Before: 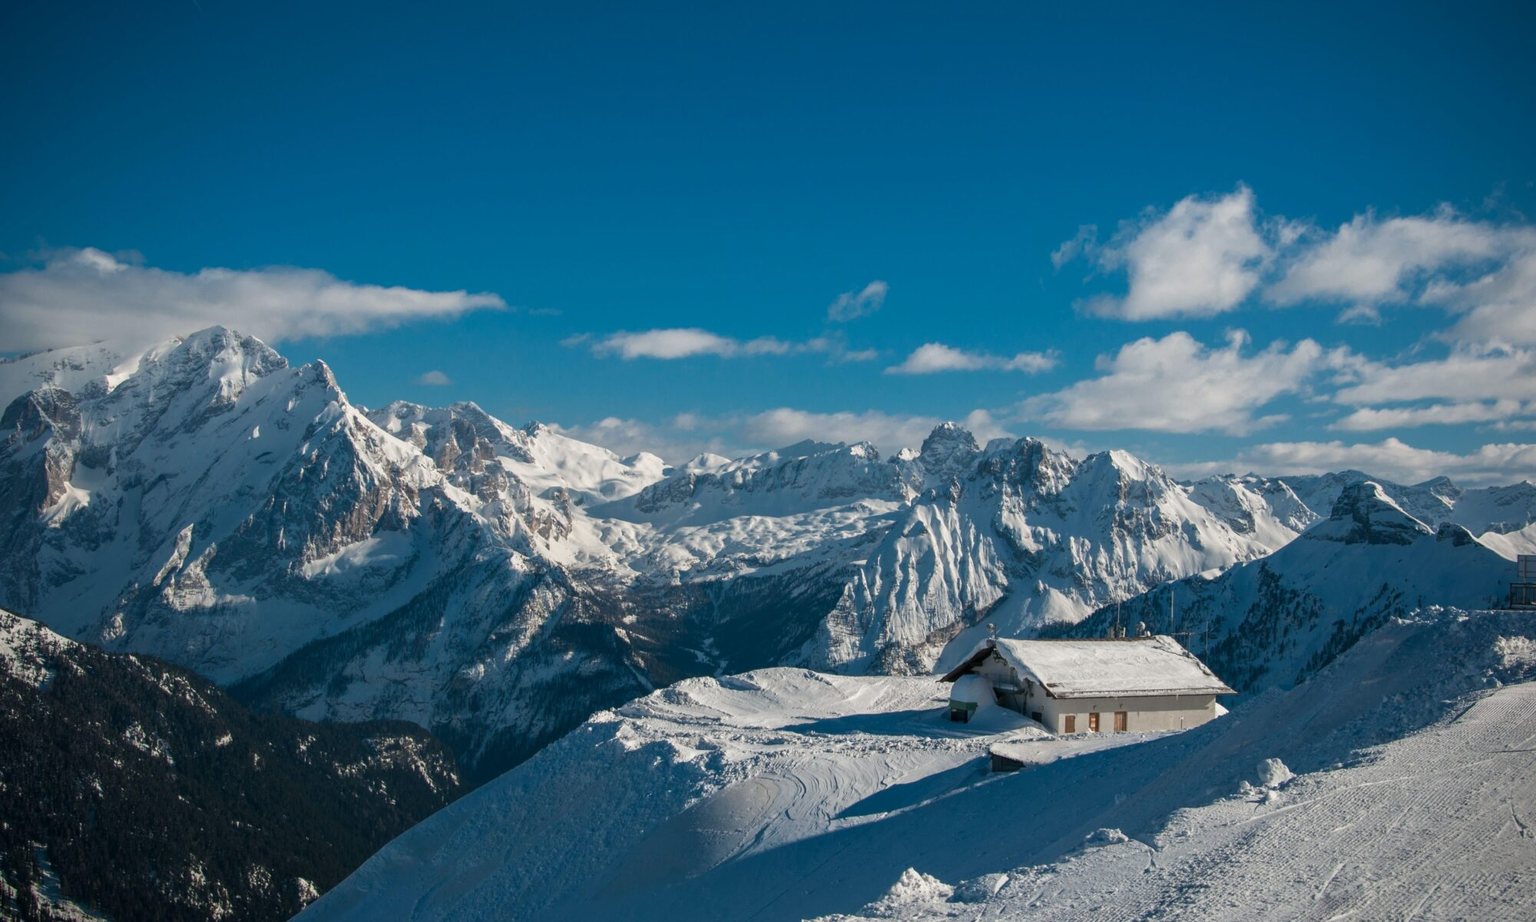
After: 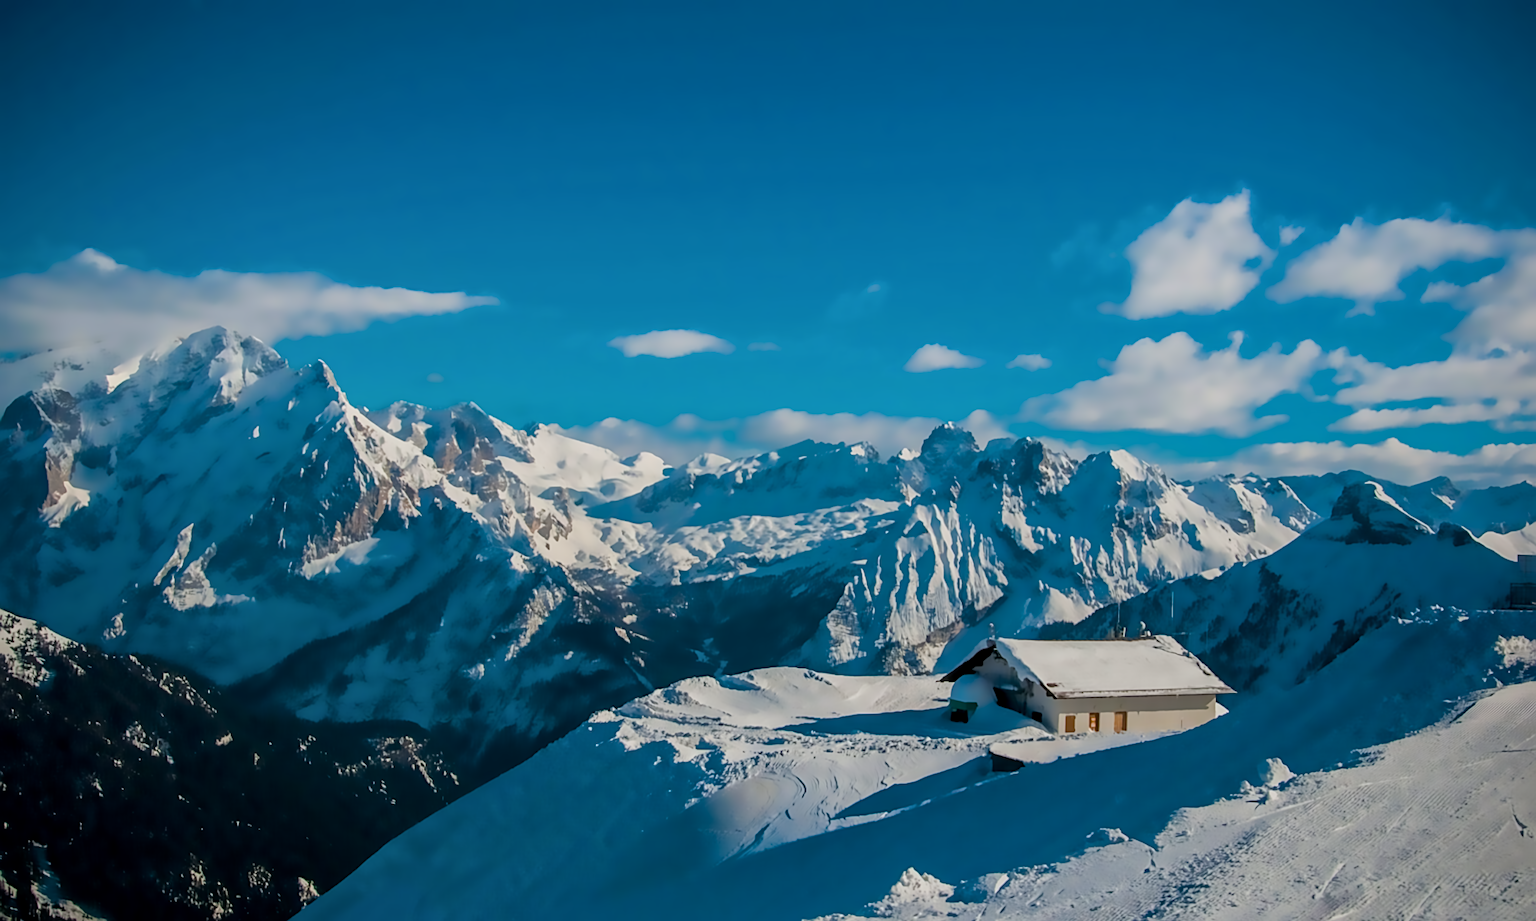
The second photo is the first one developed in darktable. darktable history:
astrophoto denoise: patch size 1, strength 100%, luma 100%
sharpen: on, module defaults
local contrast: on, module defaults
filmic rgb: hardness 4.17
color balance rgb: linear chroma grading › global chroma 23.15%, perceptual saturation grading › global saturation 28.7%, perceptual saturation grading › mid-tones 12.04%, perceptual saturation grading › shadows 10.19%, global vibrance 22.22%
